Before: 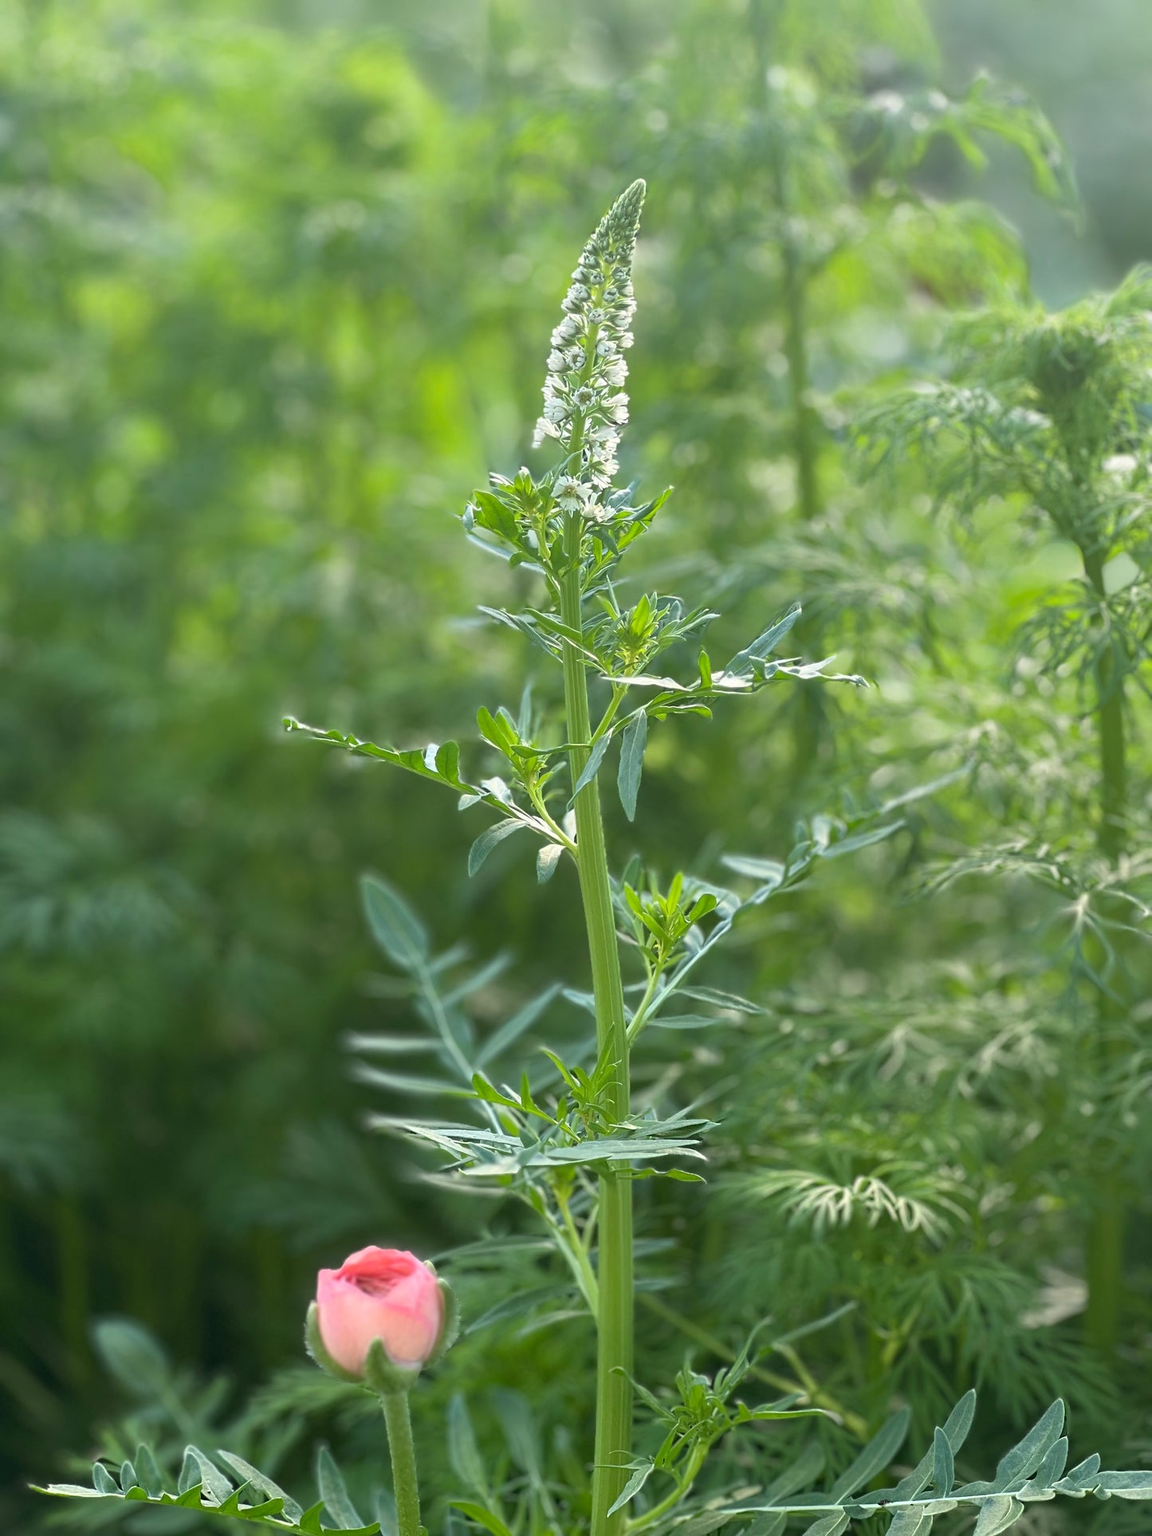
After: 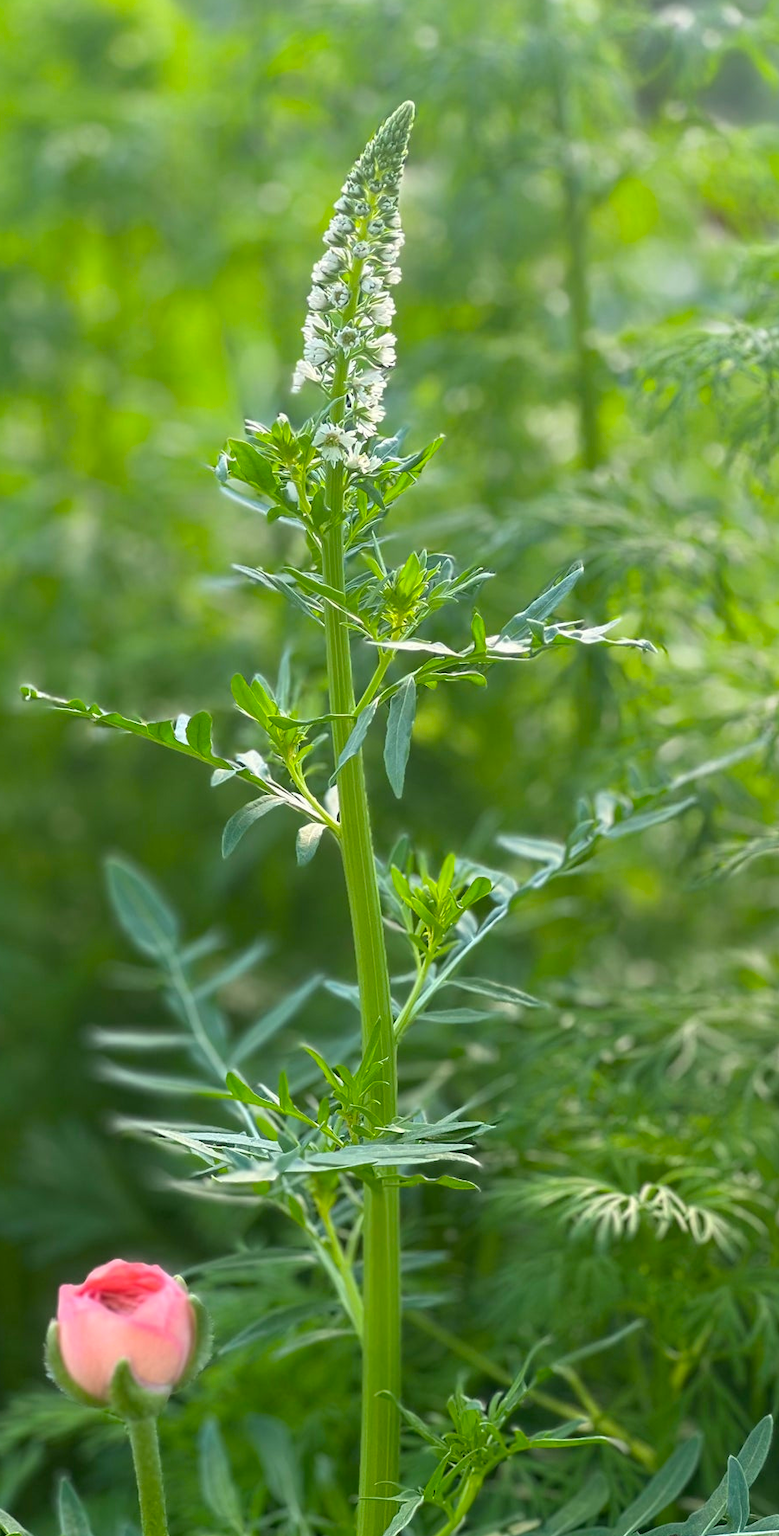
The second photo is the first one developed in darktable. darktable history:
color balance: output saturation 120%
crop and rotate: left 22.918%, top 5.629%, right 14.711%, bottom 2.247%
